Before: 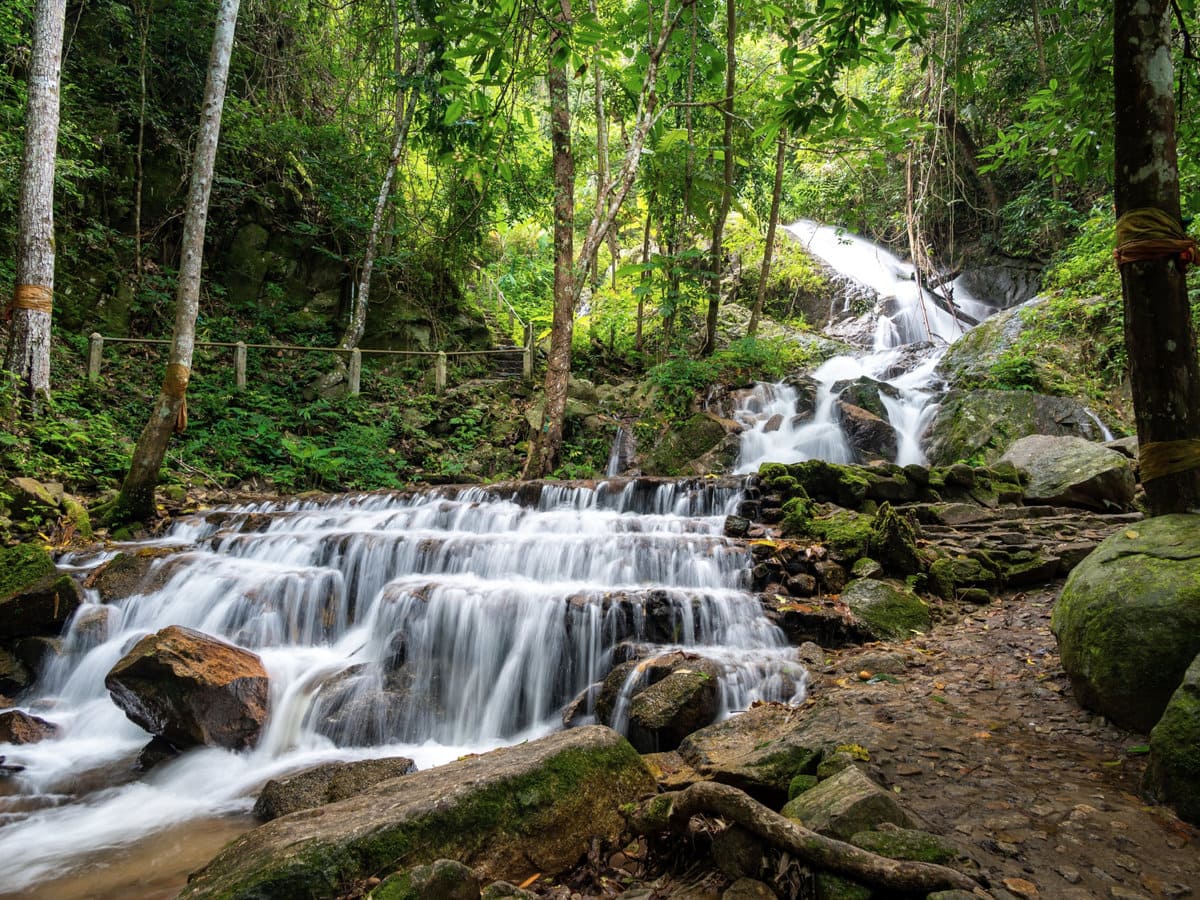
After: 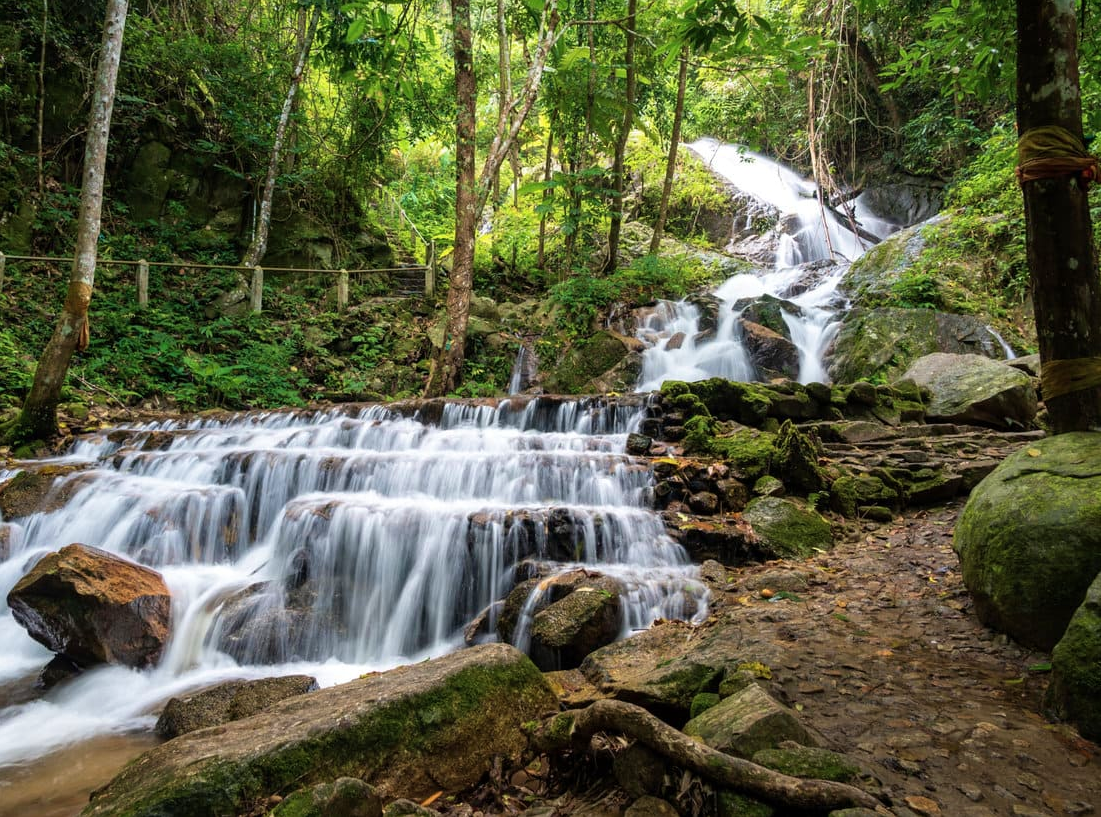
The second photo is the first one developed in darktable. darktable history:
crop and rotate: left 8.174%, top 9.169%
velvia: on, module defaults
